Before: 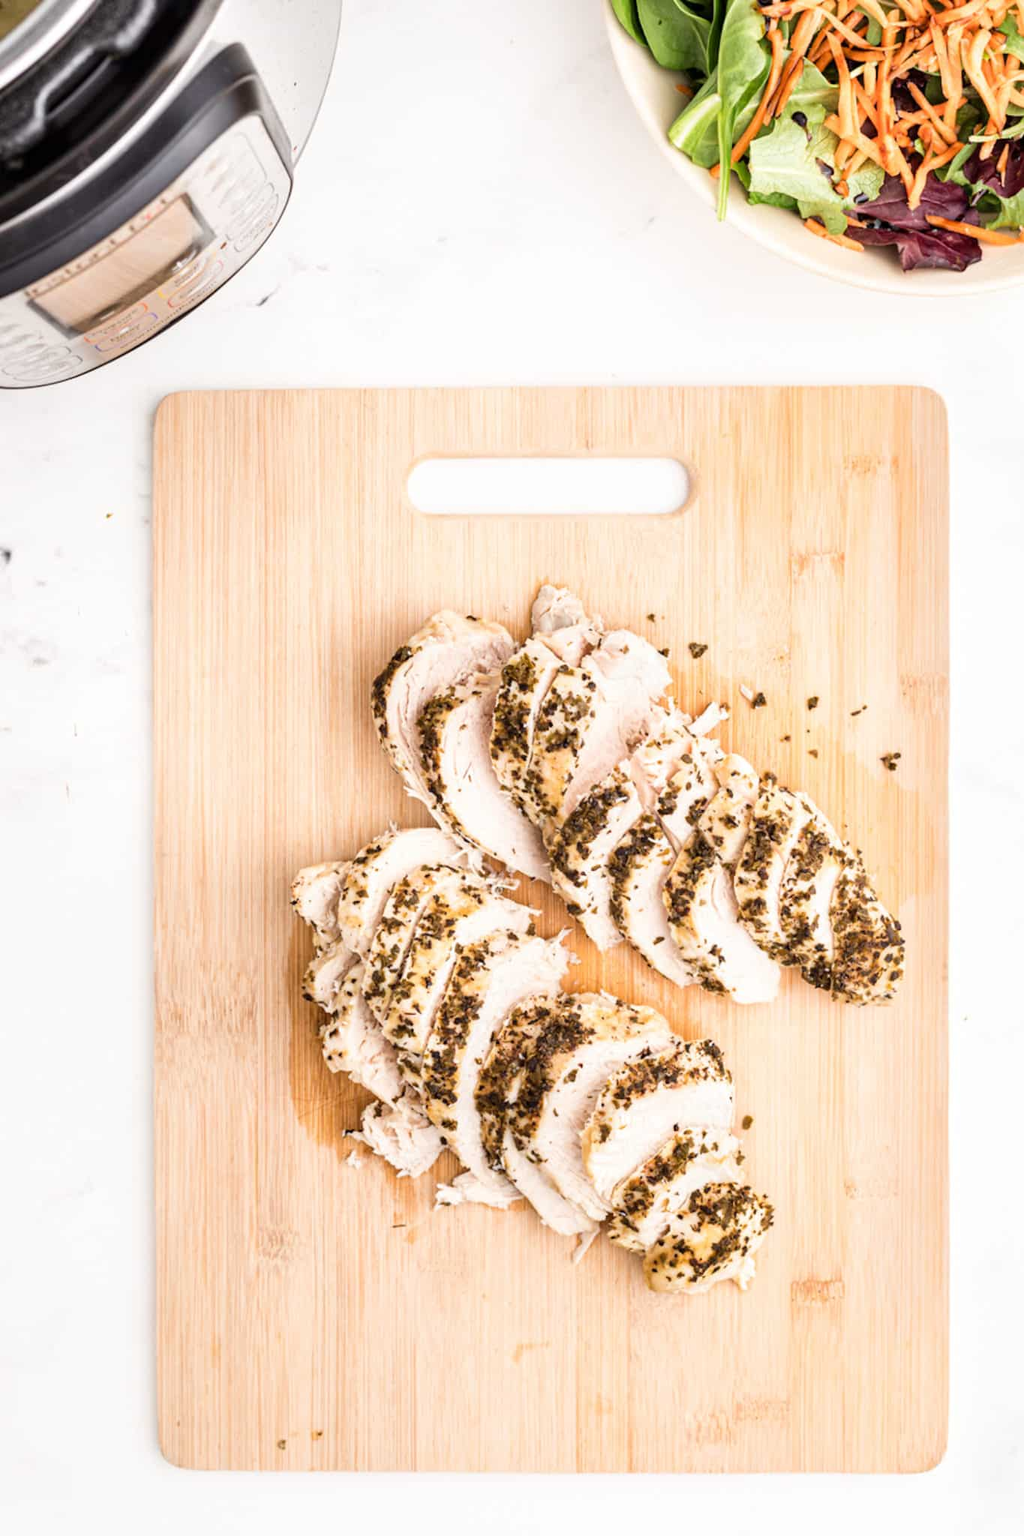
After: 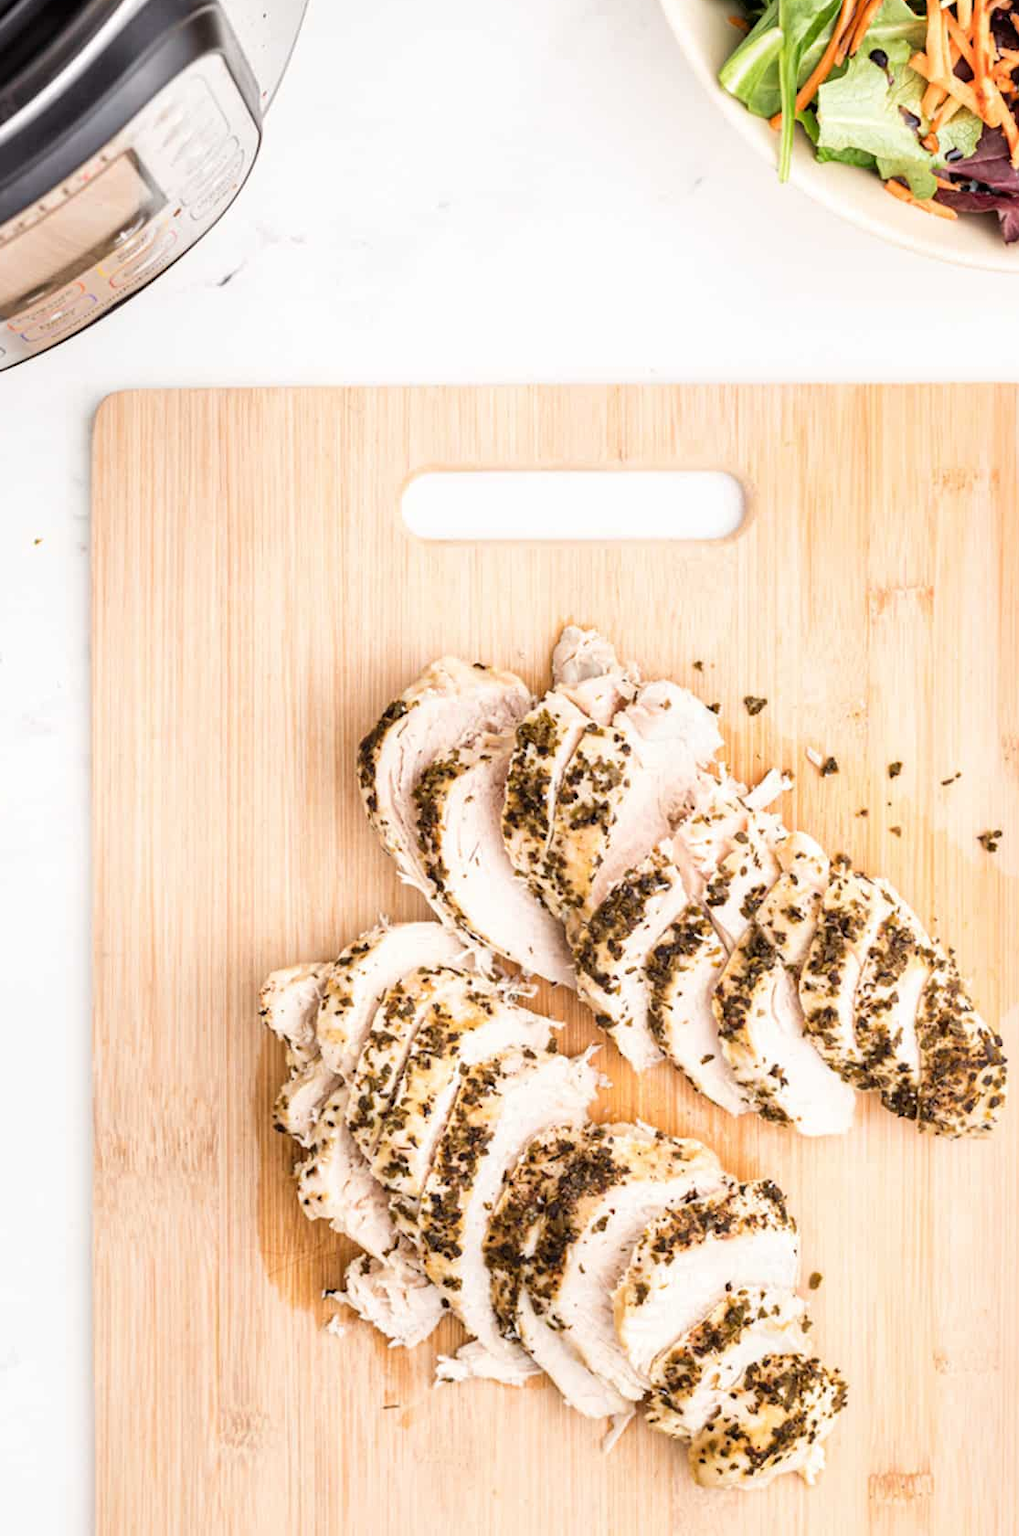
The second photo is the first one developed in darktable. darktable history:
crop and rotate: left 7.649%, top 4.678%, right 10.549%, bottom 13.206%
